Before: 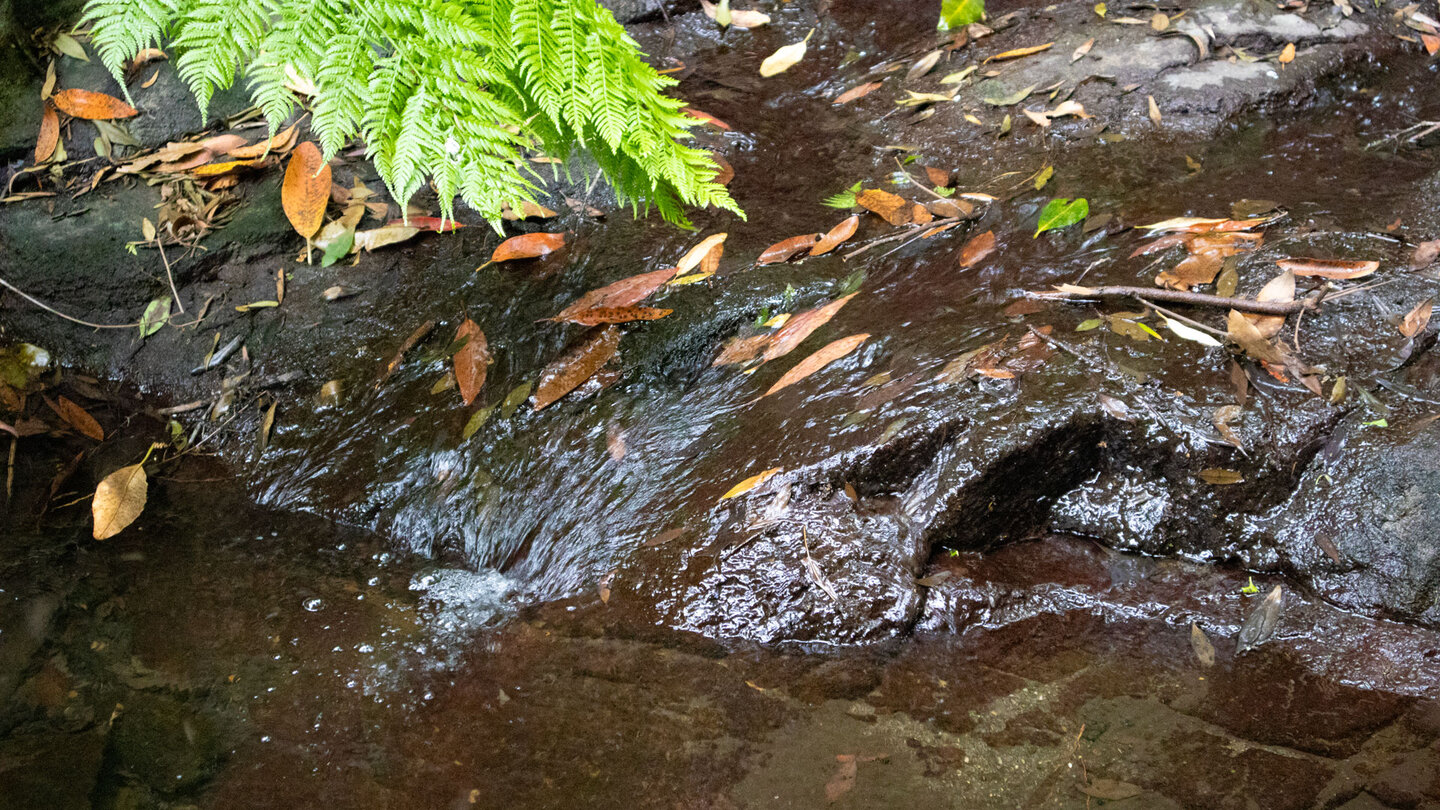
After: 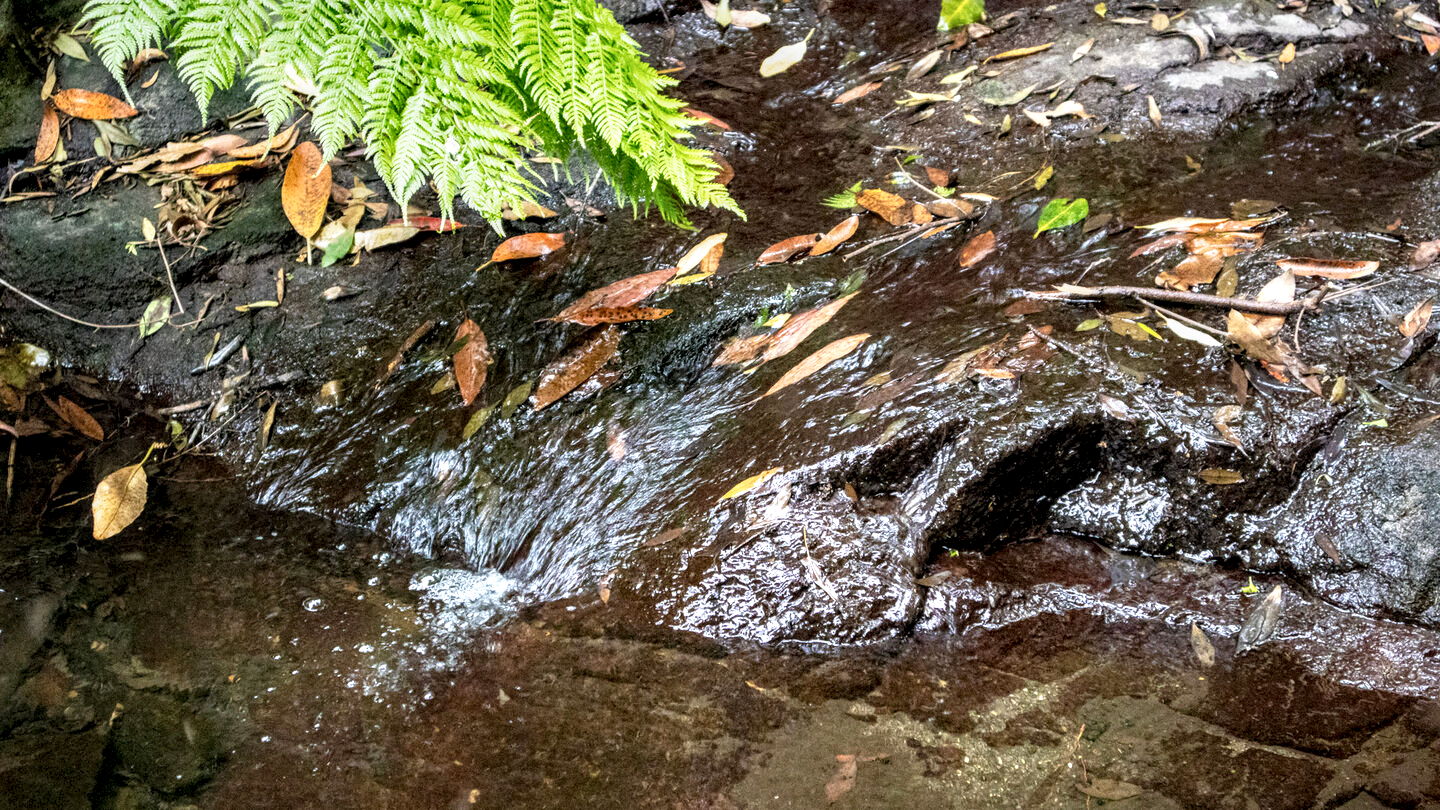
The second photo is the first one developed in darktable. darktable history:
base curve: curves: ch0 [(0, 0) (0.088, 0.125) (0.176, 0.251) (0.354, 0.501) (0.613, 0.749) (1, 0.877)], preserve colors none
color balance: on, module defaults
local contrast: highlights 60%, shadows 60%, detail 160%
graduated density: on, module defaults
